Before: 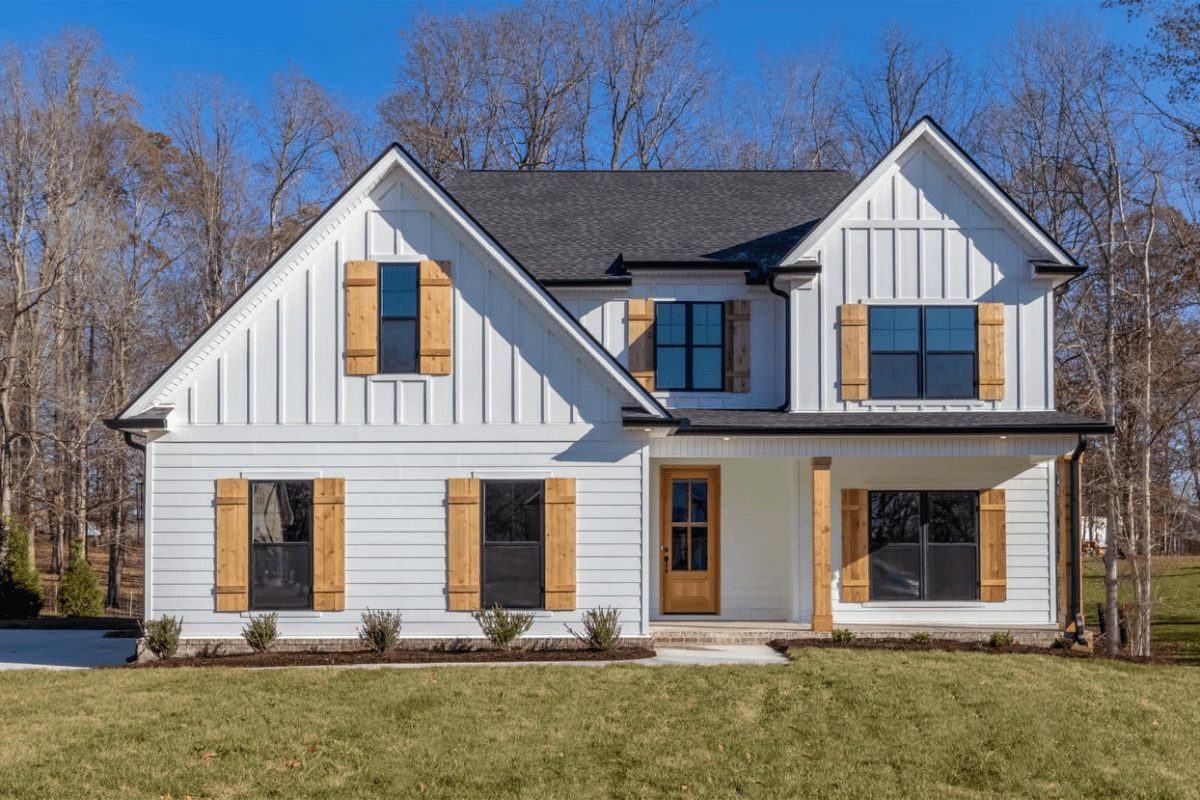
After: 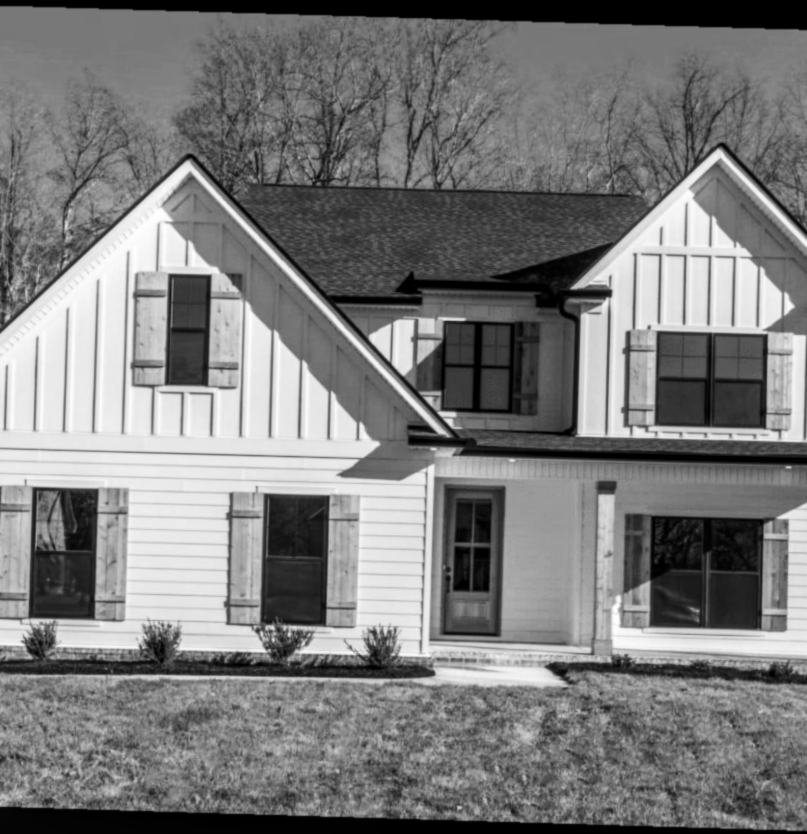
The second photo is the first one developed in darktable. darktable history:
crop and rotate: left 18.442%, right 15.508%
rotate and perspective: rotation 1.72°, automatic cropping off
lowpass: radius 0.76, contrast 1.56, saturation 0, unbound 0
velvia: strength 9.25%
local contrast: on, module defaults
